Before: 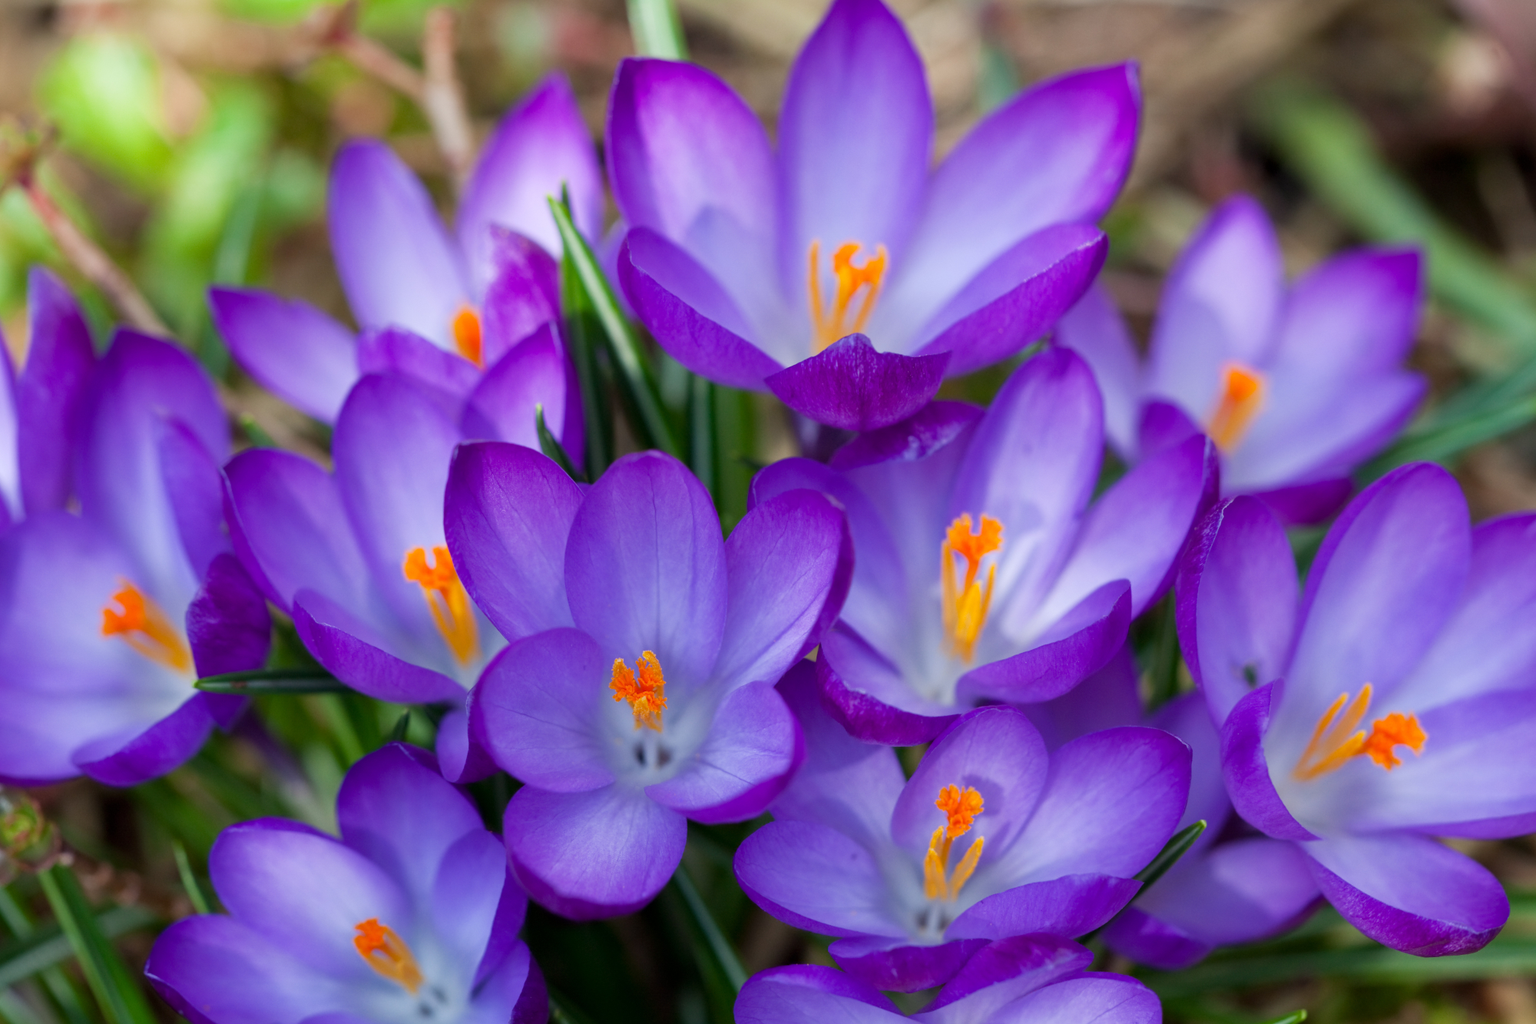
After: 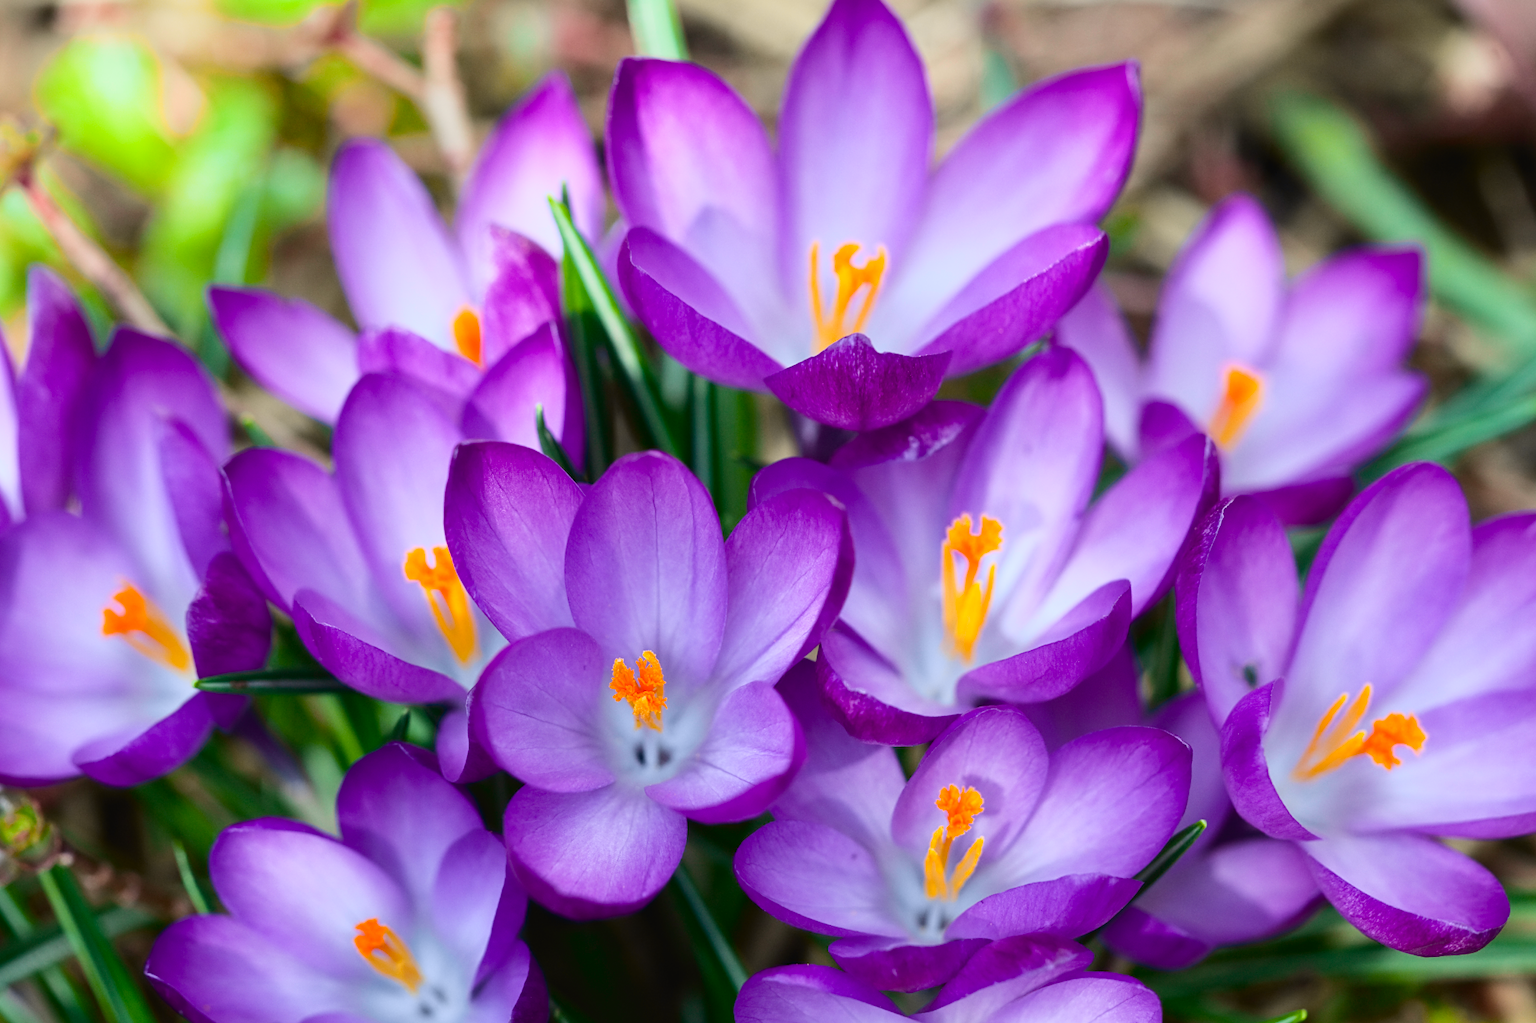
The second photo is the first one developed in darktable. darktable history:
sharpen: amount 0.213
exposure: exposure 0.014 EV, compensate exposure bias true, compensate highlight preservation false
color correction: highlights b* -0.031
tone curve: curves: ch0 [(0, 0.023) (0.103, 0.087) (0.277, 0.28) (0.46, 0.554) (0.569, 0.68) (0.735, 0.843) (0.994, 0.984)]; ch1 [(0, 0) (0.324, 0.285) (0.456, 0.438) (0.488, 0.497) (0.512, 0.503) (0.535, 0.535) (0.599, 0.606) (0.715, 0.738) (1, 1)]; ch2 [(0, 0) (0.369, 0.388) (0.449, 0.431) (0.478, 0.471) (0.502, 0.503) (0.55, 0.553) (0.603, 0.602) (0.656, 0.713) (1, 1)], color space Lab, independent channels, preserve colors none
